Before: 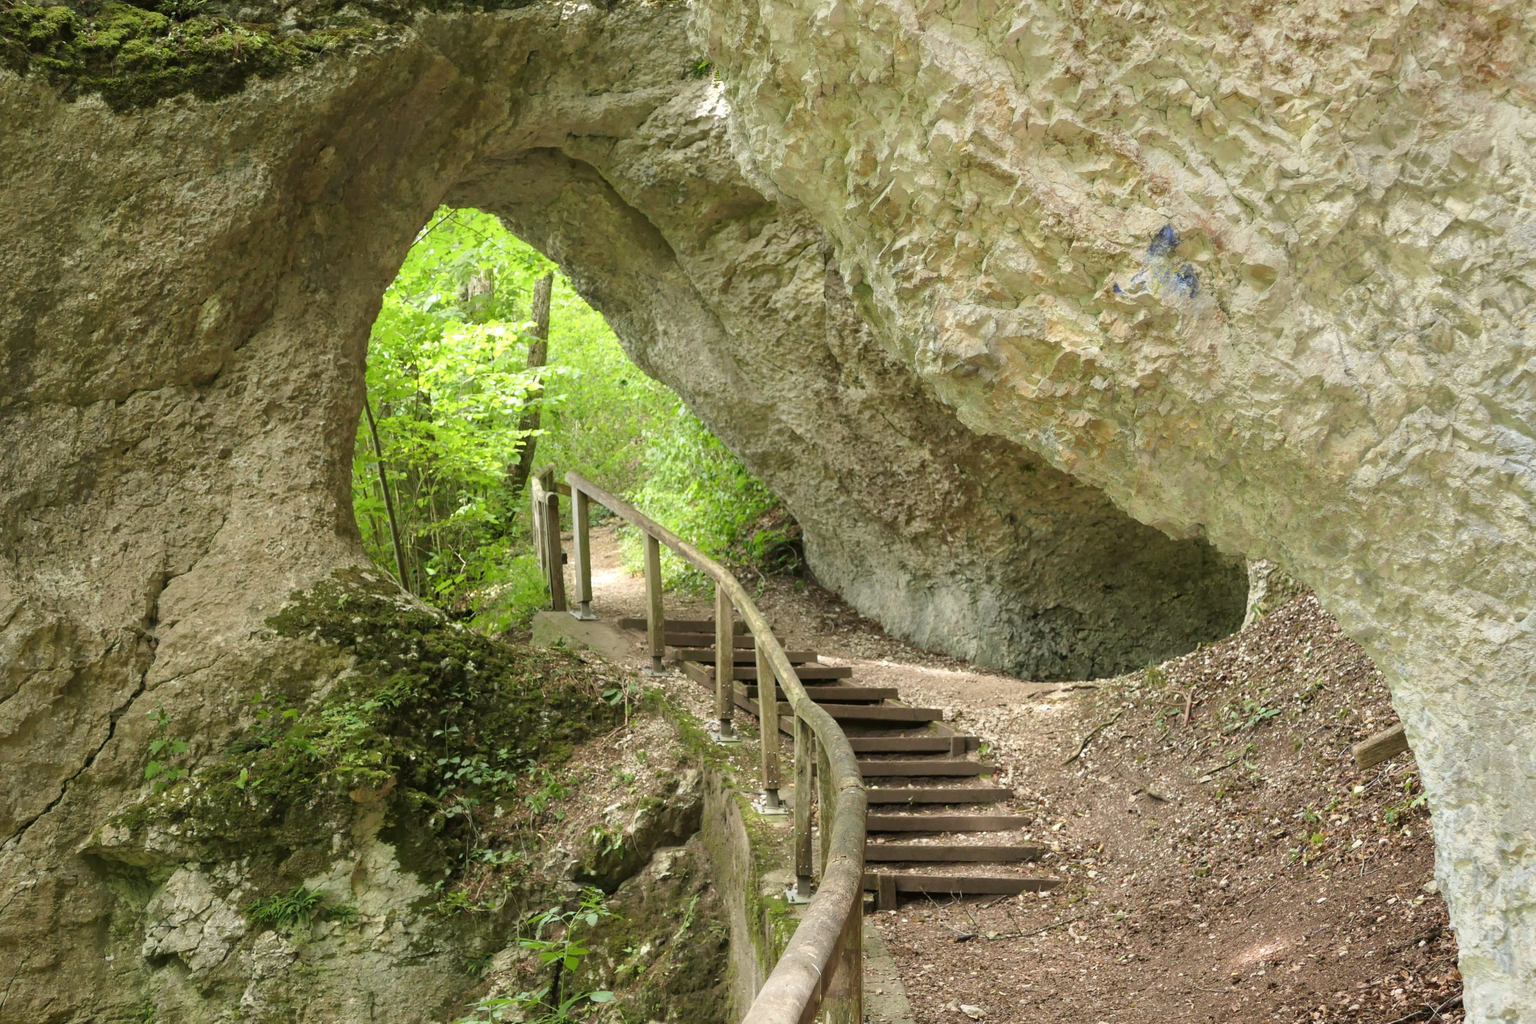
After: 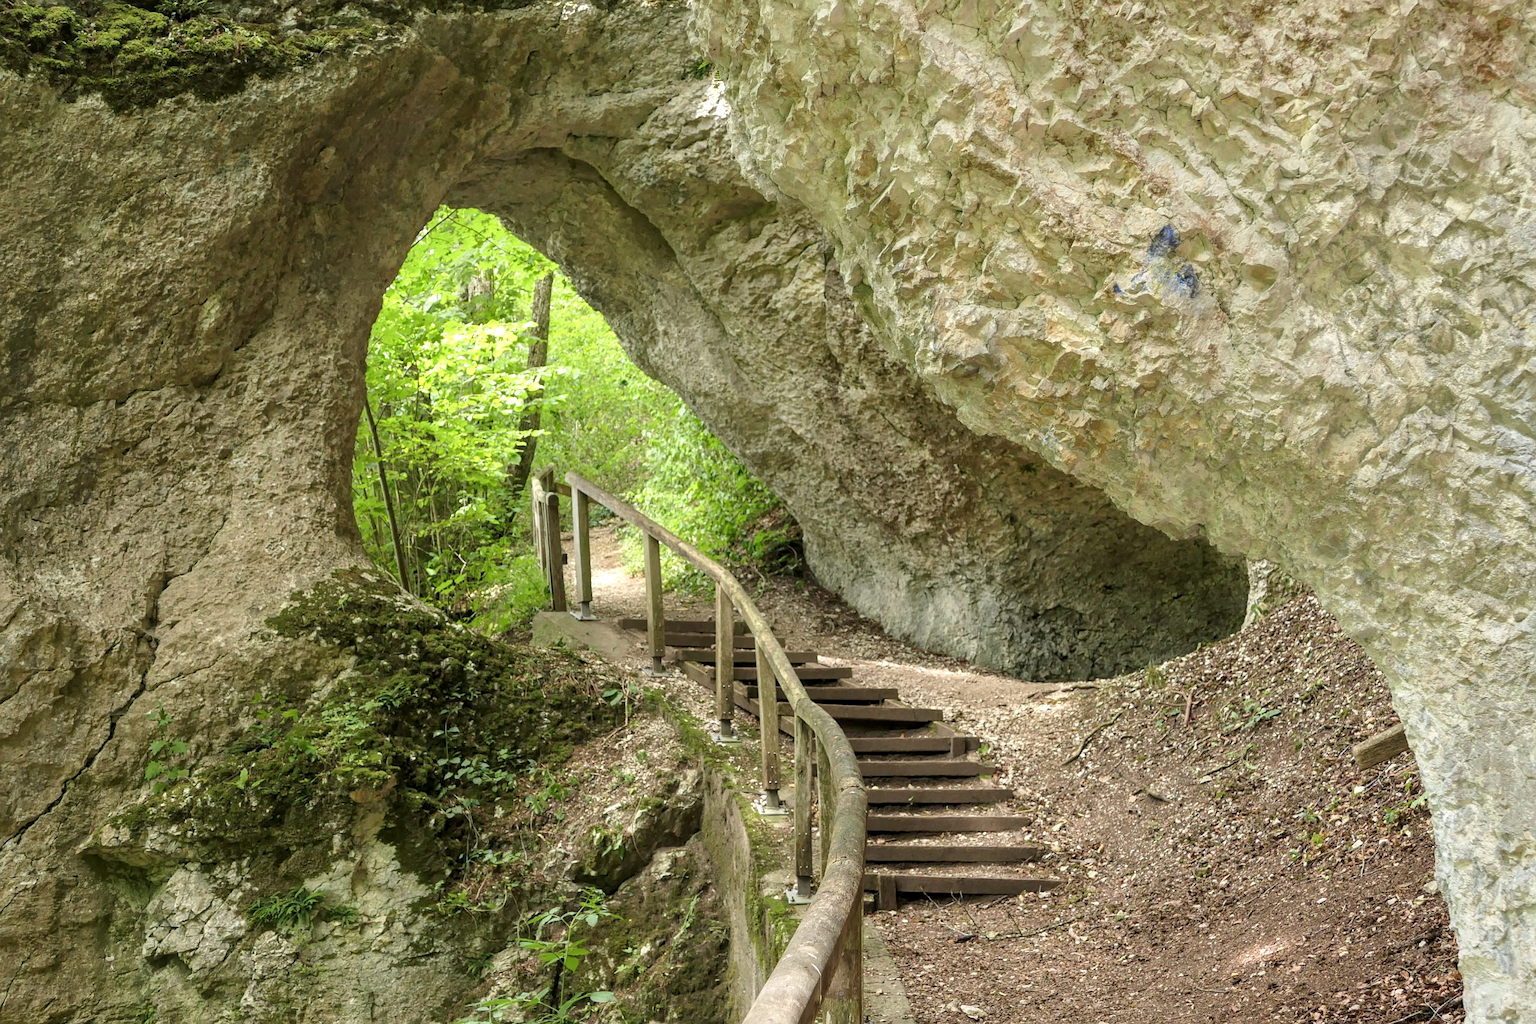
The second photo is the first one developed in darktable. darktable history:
sharpen: radius 1.258, amount 0.289, threshold 0.011
local contrast: on, module defaults
